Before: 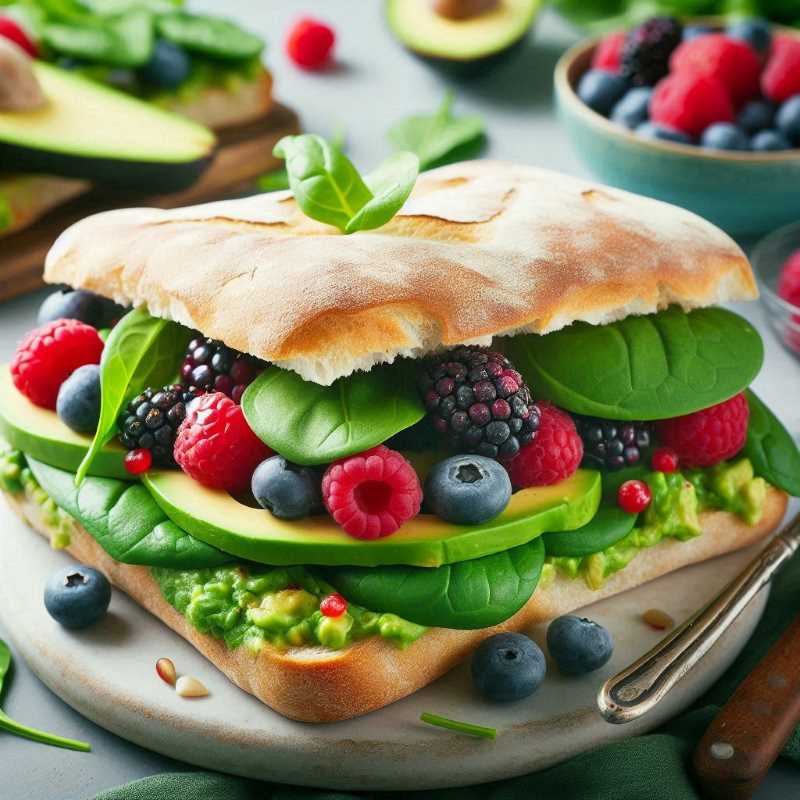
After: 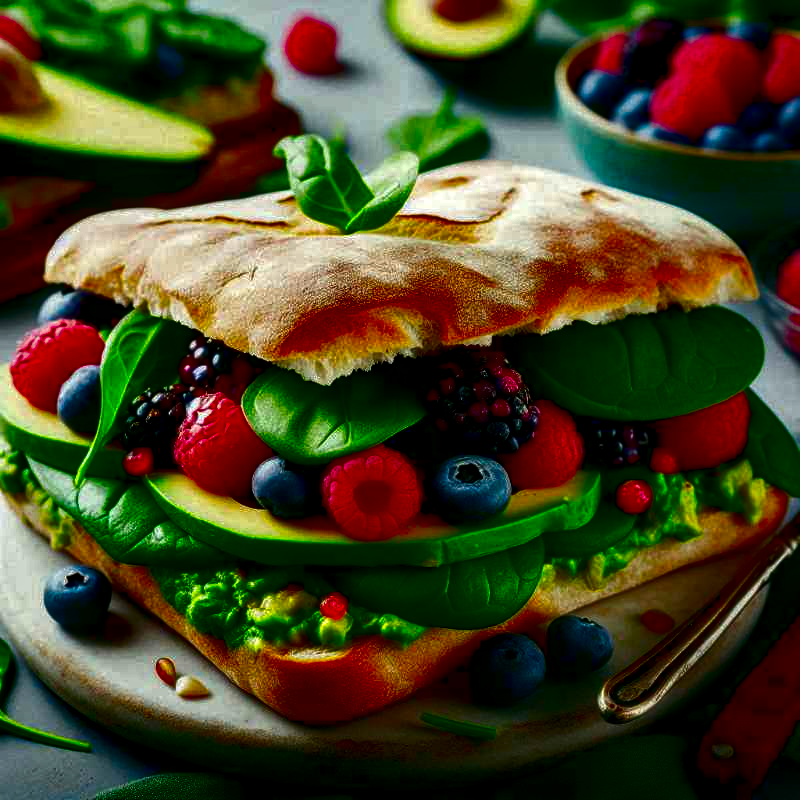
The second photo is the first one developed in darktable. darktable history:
local contrast: detail 150%
contrast brightness saturation: brightness -1, saturation 1
